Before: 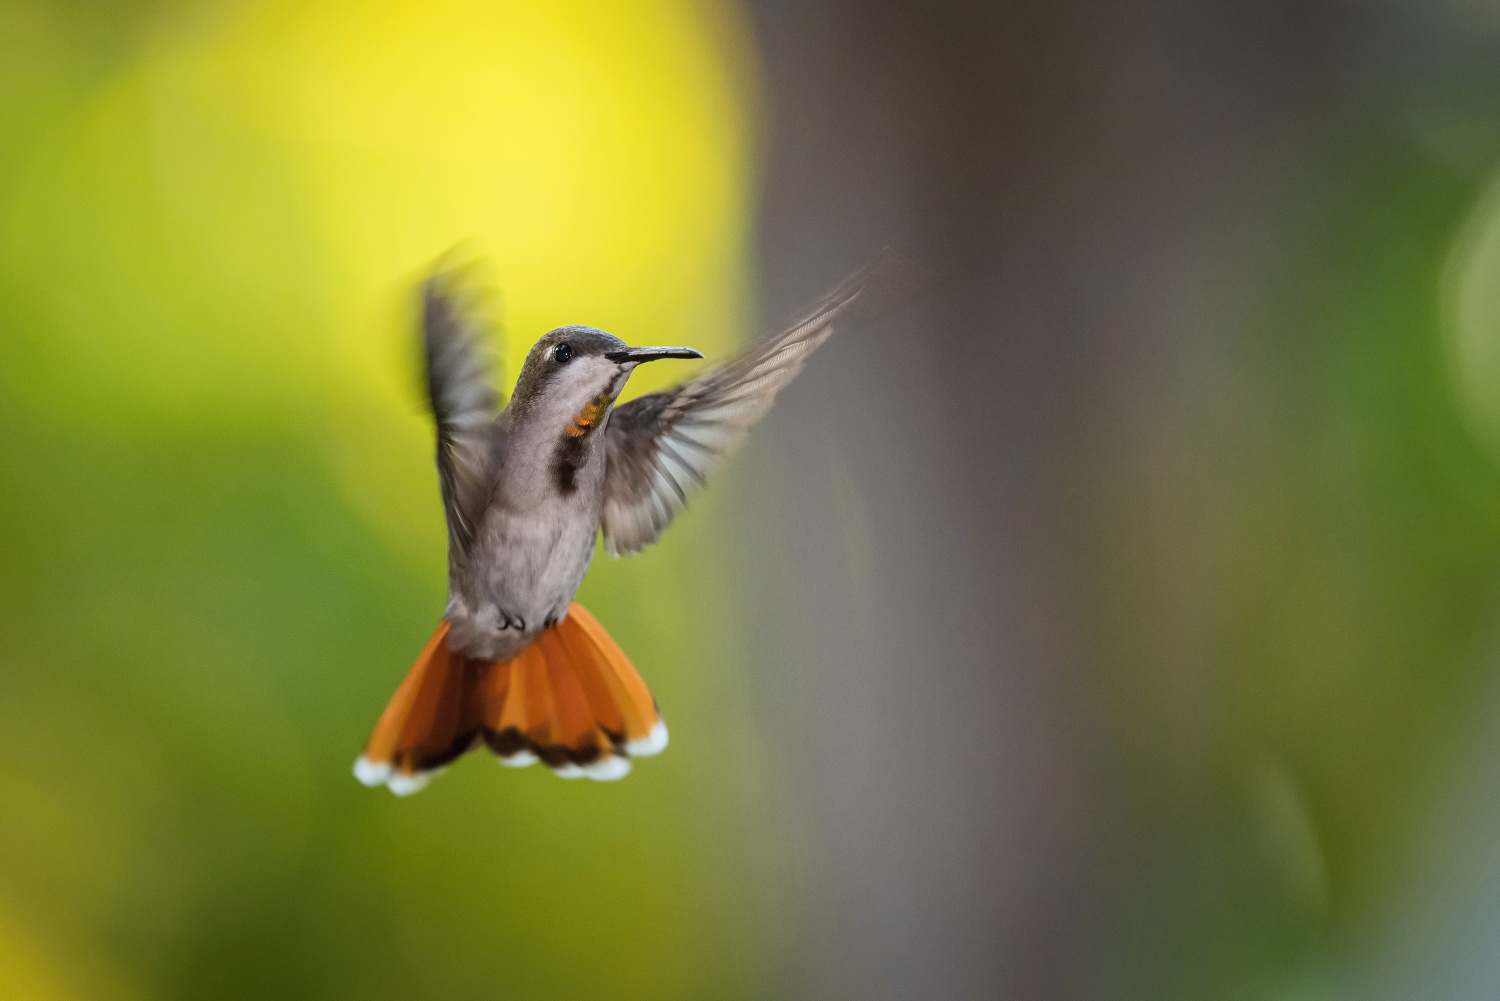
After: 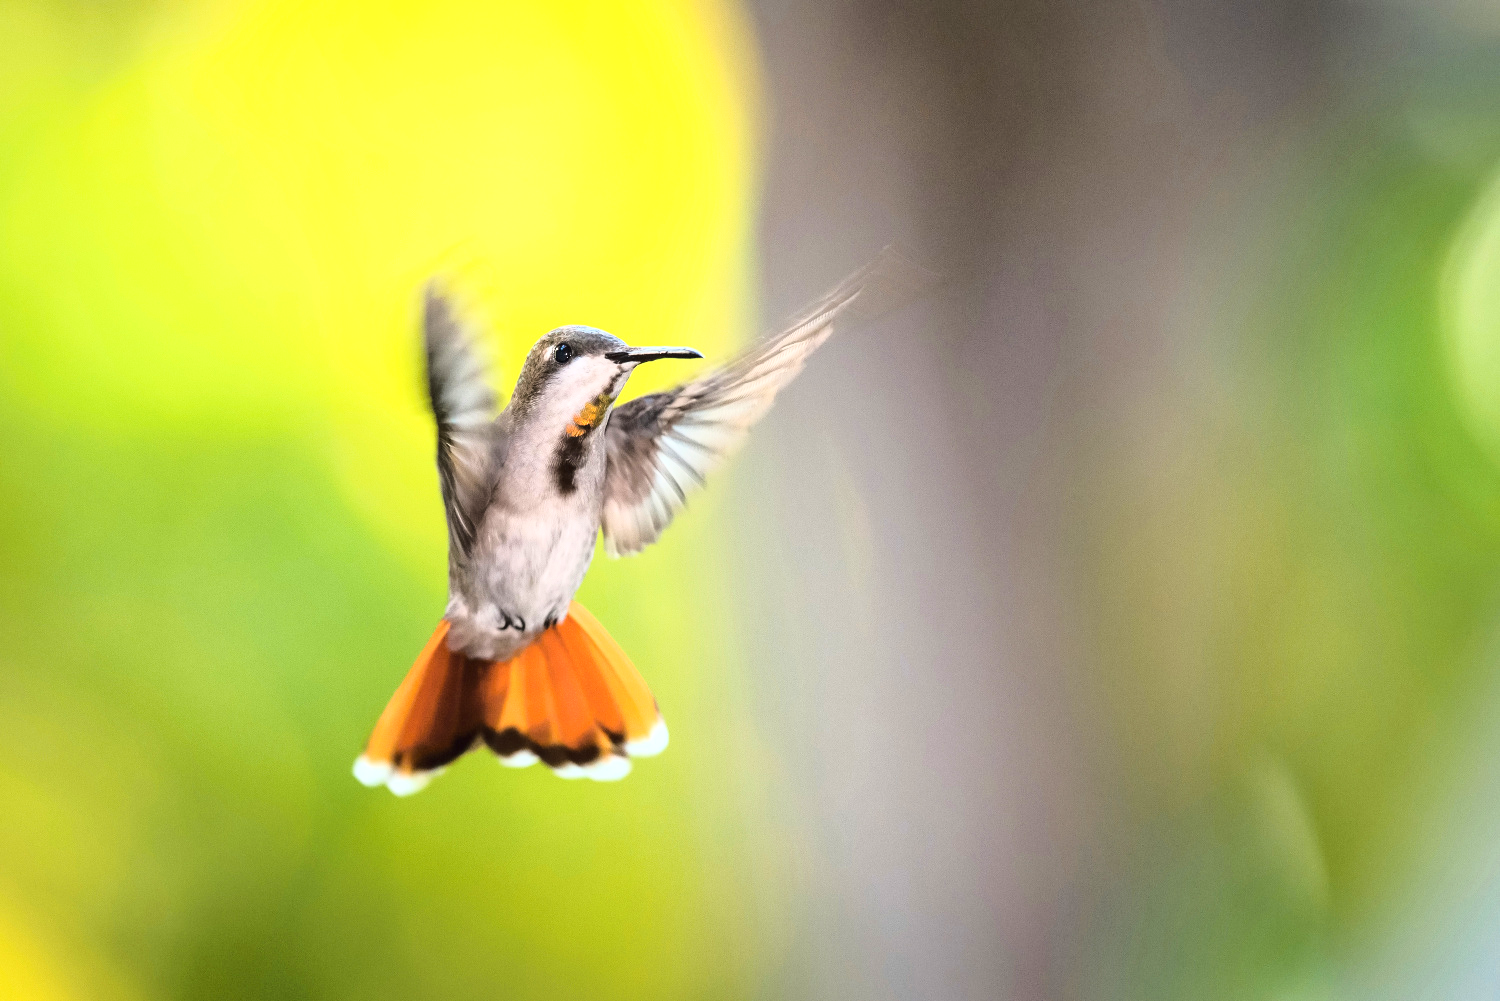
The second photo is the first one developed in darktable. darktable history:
levels: black 0.101%
tone equalizer: on, module defaults
exposure: exposure 0.6 EV, compensate highlight preservation false
color zones: curves: ch0 [(0, 0.5) (0.143, 0.5) (0.286, 0.5) (0.429, 0.5) (0.571, 0.5) (0.714, 0.476) (0.857, 0.5) (1, 0.5)]; ch2 [(0, 0.5) (0.143, 0.5) (0.286, 0.5) (0.429, 0.5) (0.571, 0.5) (0.714, 0.487) (0.857, 0.5) (1, 0.5)]
base curve: curves: ch0 [(0, 0) (0.036, 0.037) (0.121, 0.228) (0.46, 0.76) (0.859, 0.983) (1, 1)]
